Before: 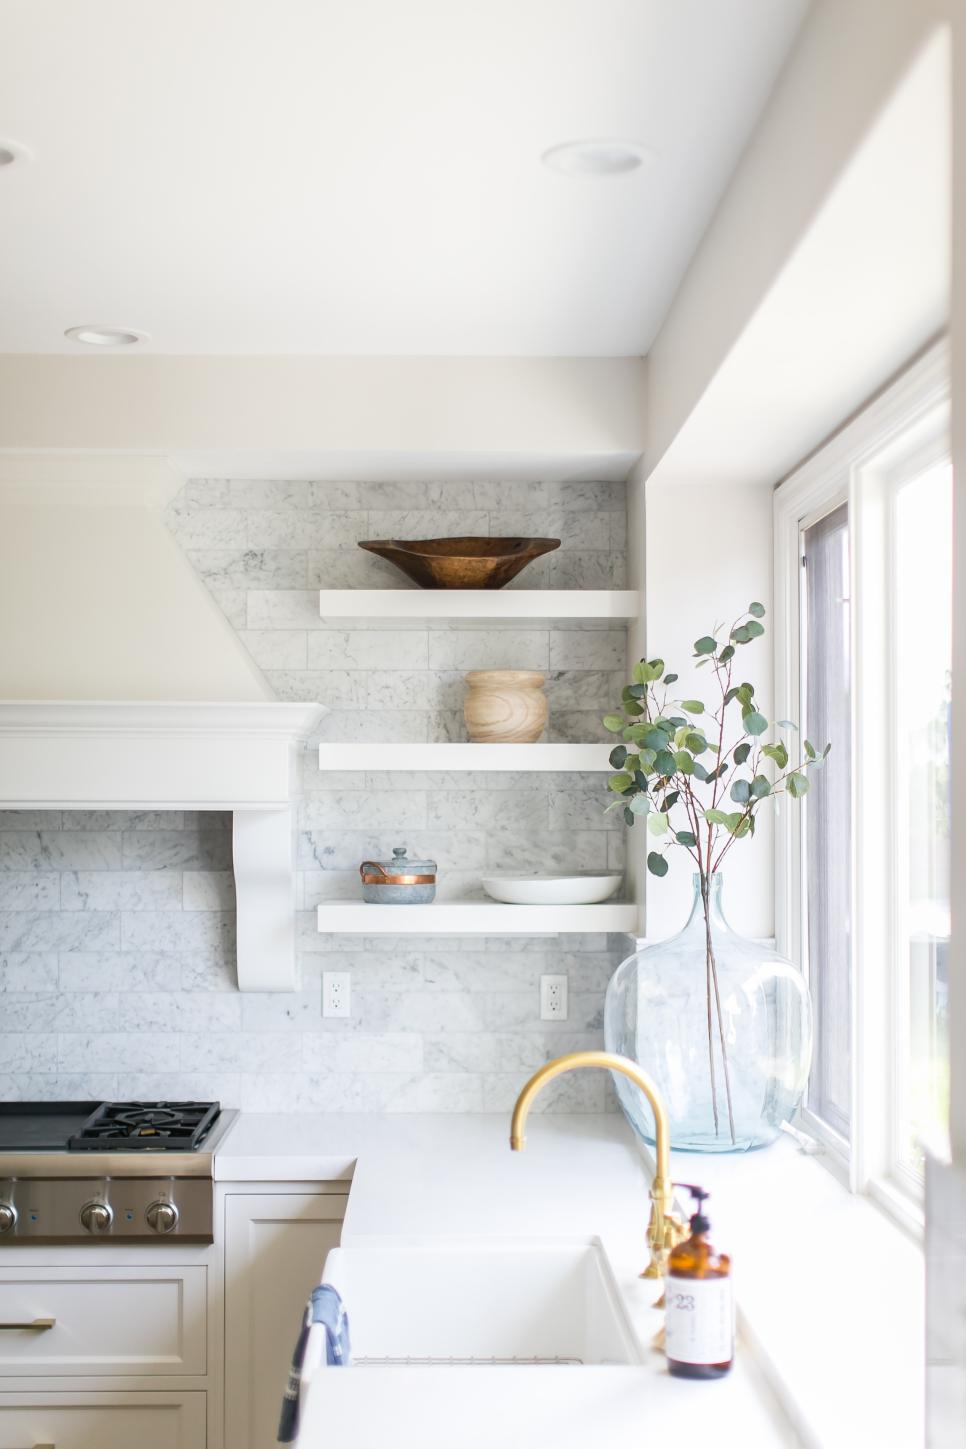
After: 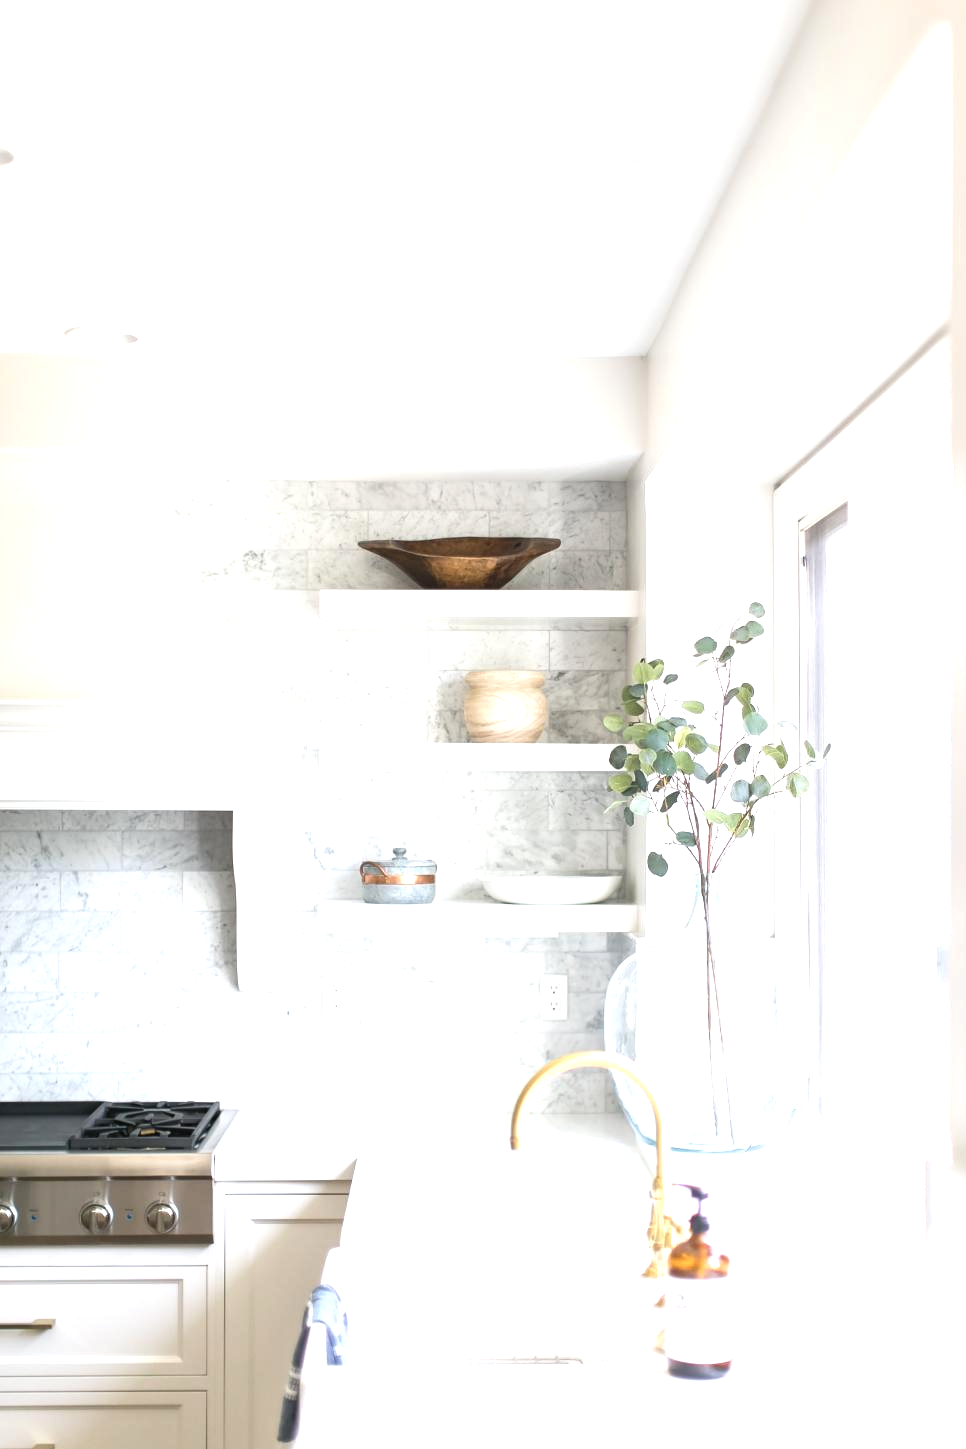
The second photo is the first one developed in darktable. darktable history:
exposure: black level correction 0, exposure 0.889 EV, compensate highlight preservation false
color correction: highlights b* 0.016, saturation 0.813
